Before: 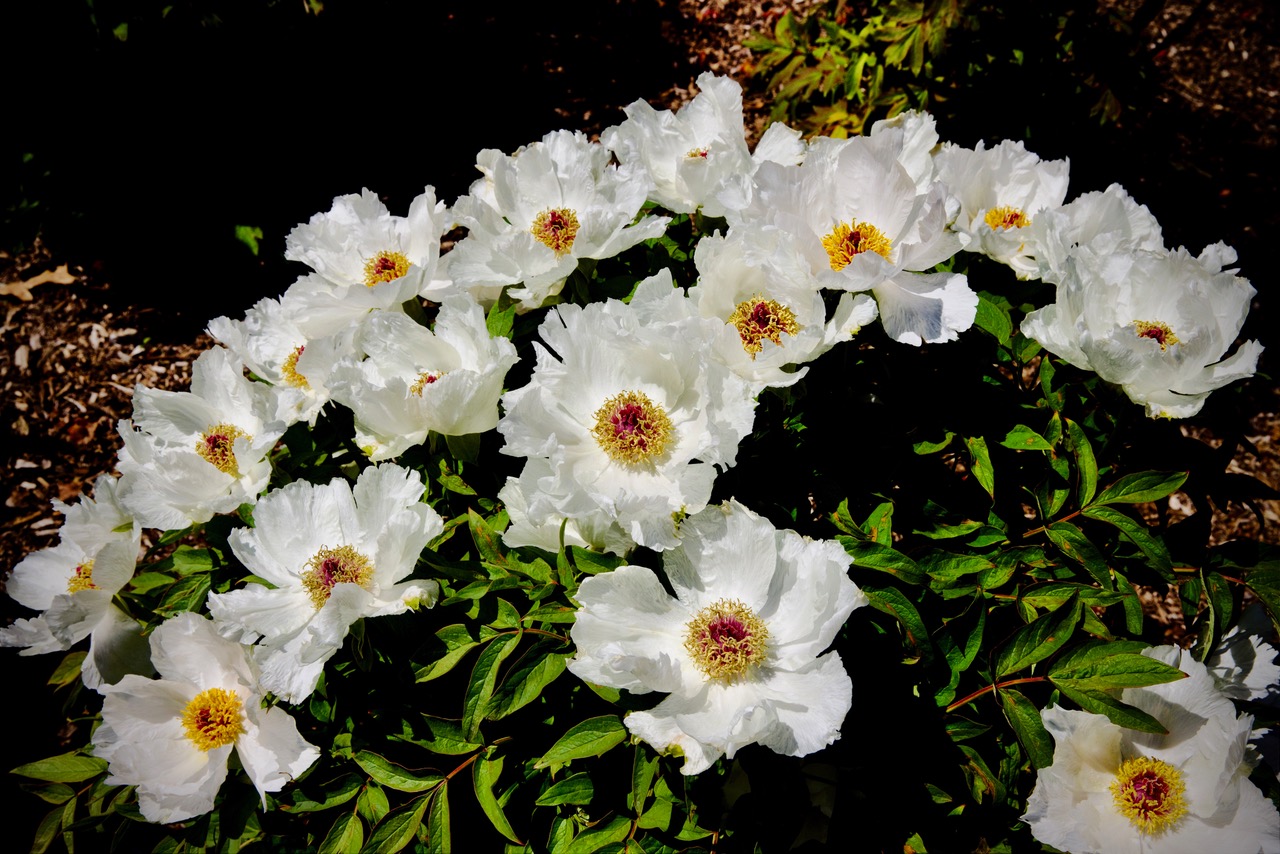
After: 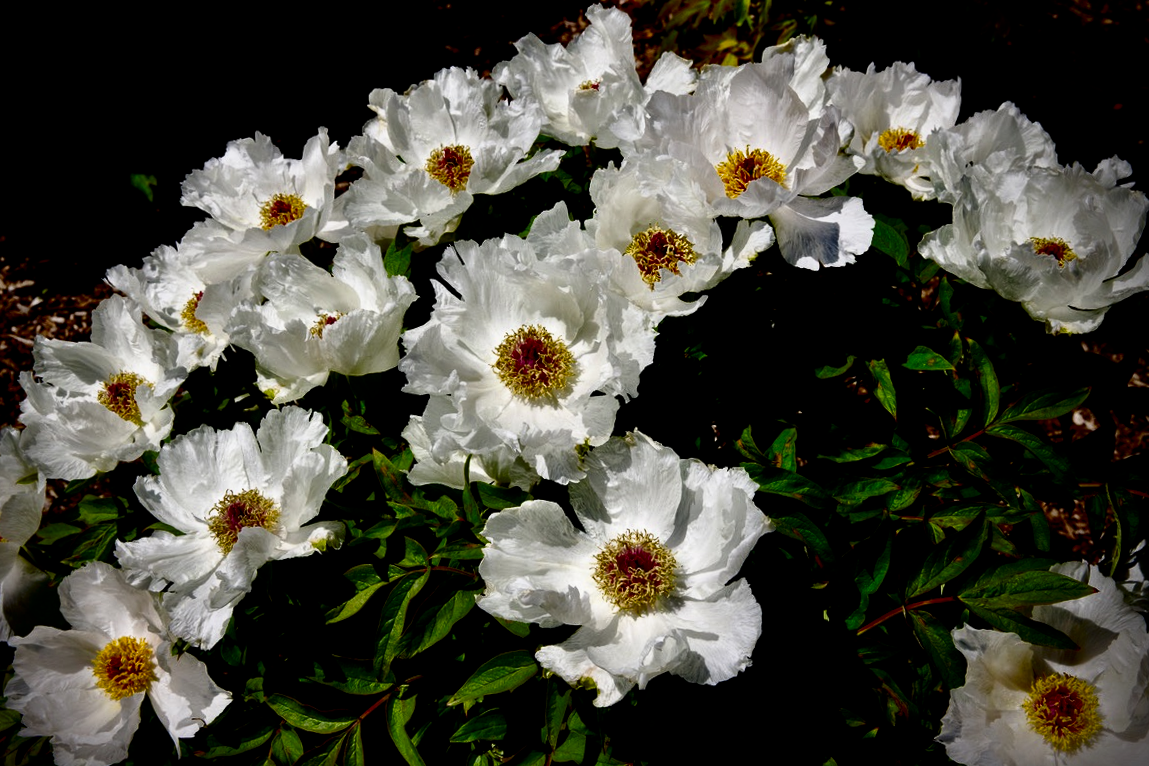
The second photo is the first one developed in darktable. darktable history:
filmic rgb: white relative exposure 2.45 EV, hardness 6.33
contrast brightness saturation: brightness -0.52
crop and rotate: angle 1.96°, left 5.673%, top 5.673%
